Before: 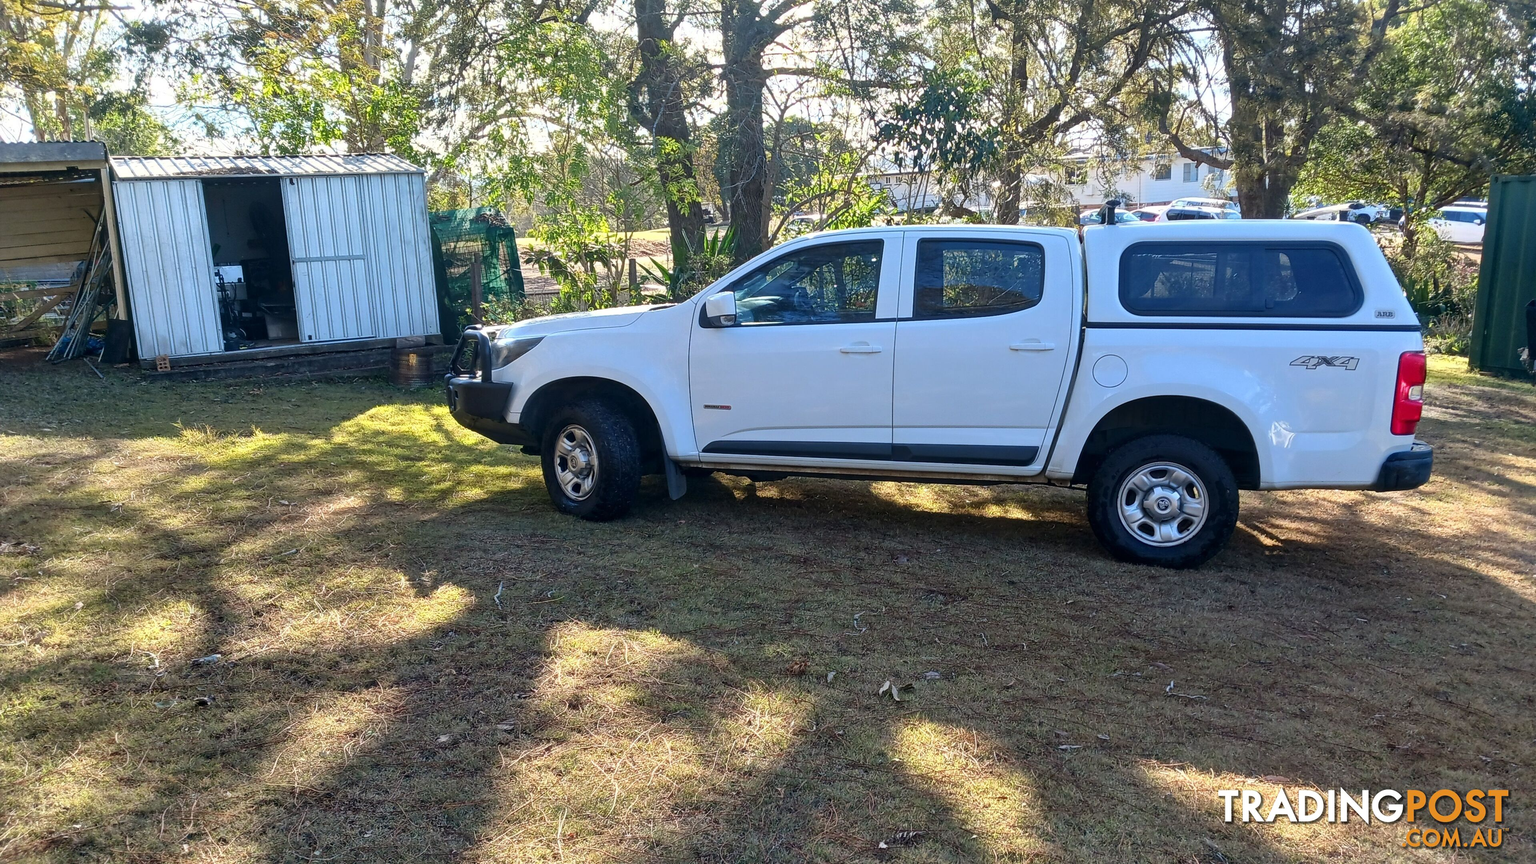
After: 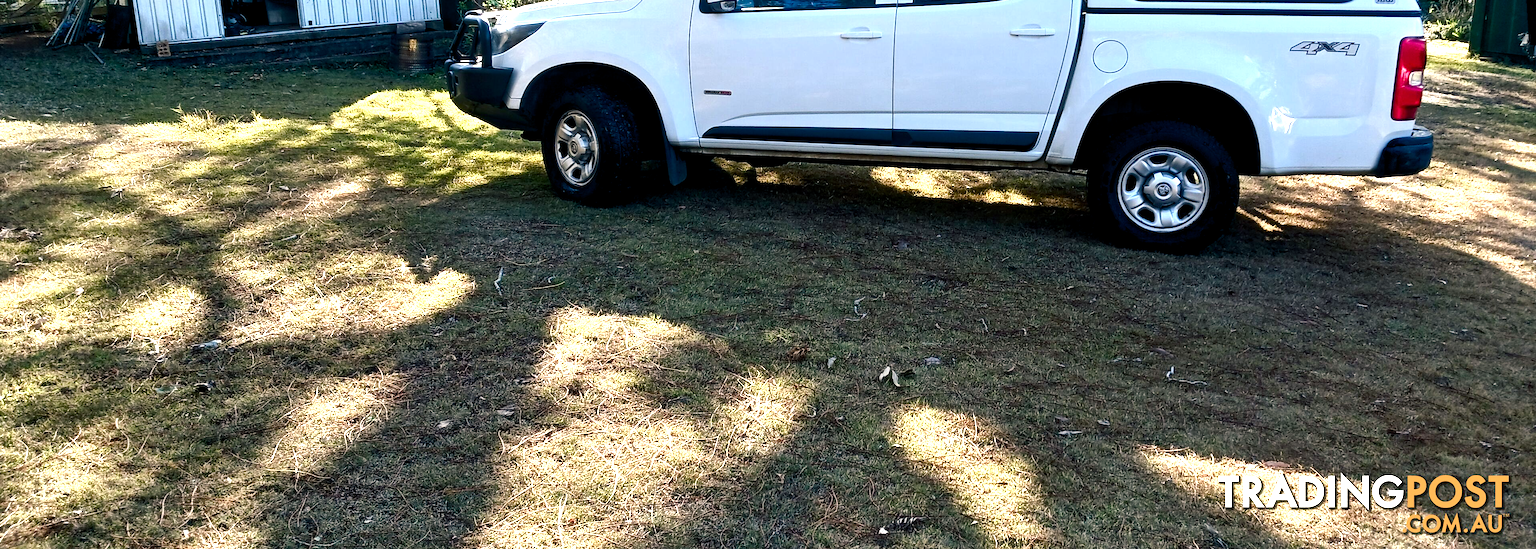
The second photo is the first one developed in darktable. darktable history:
color balance rgb: shadows lift › chroma 2.79%, shadows lift › hue 190.66°, power › hue 171.85°, highlights gain › chroma 2.16%, highlights gain › hue 75.26°, global offset › luminance -0.51%, perceptual saturation grading › highlights -33.8%, perceptual saturation grading › mid-tones 14.98%, perceptual saturation grading › shadows 48.43%, perceptual brilliance grading › highlights 15.68%, perceptual brilliance grading › mid-tones 6.62%, perceptual brilliance grading › shadows -14.98%, global vibrance 11.32%, contrast 5.05%
tone equalizer: -8 EV -0.417 EV, -7 EV -0.389 EV, -6 EV -0.333 EV, -5 EV -0.222 EV, -3 EV 0.222 EV, -2 EV 0.333 EV, -1 EV 0.389 EV, +0 EV 0.417 EV, edges refinement/feathering 500, mask exposure compensation -1.57 EV, preserve details no
crop and rotate: top 36.435%
